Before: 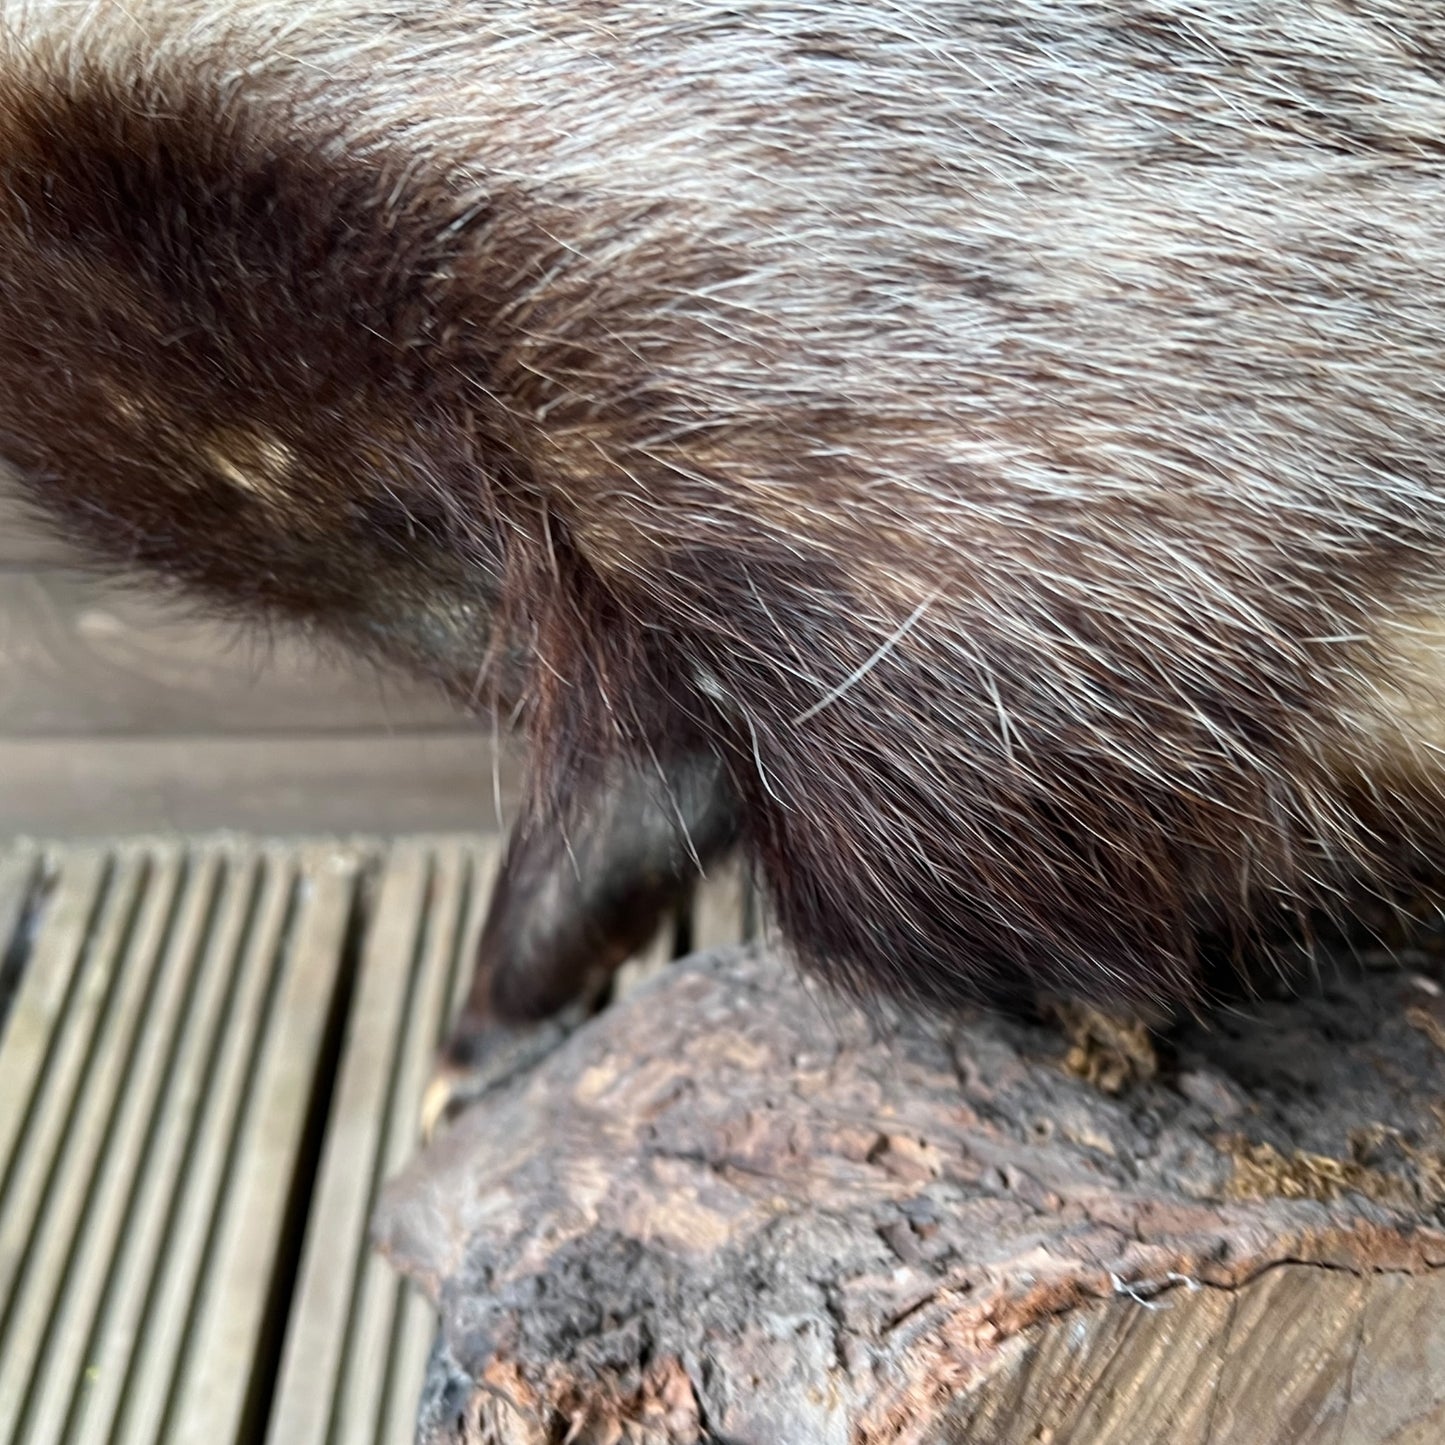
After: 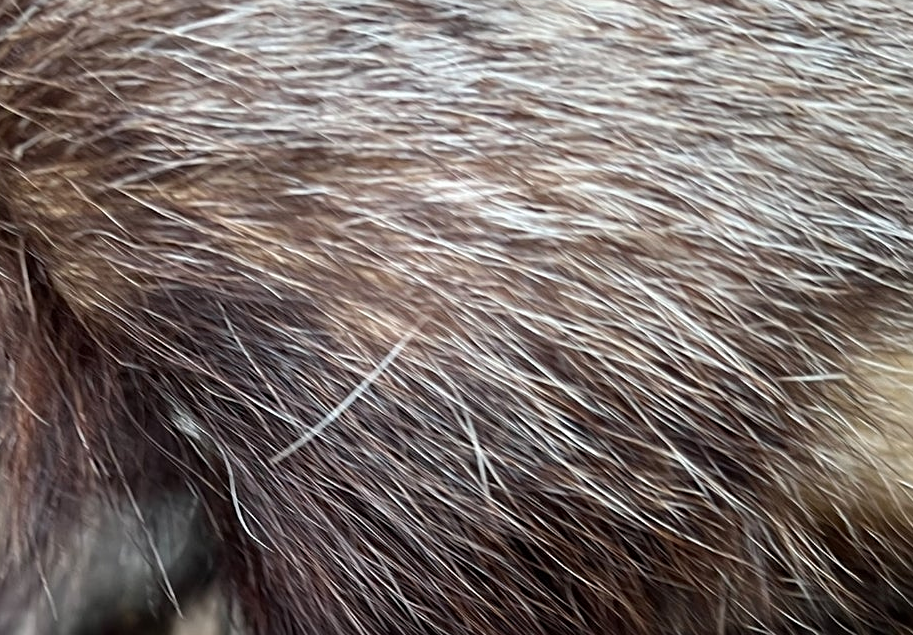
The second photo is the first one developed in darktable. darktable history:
sharpen: amount 0.211
crop: left 36.234%, top 18.063%, right 0.568%, bottom 37.933%
